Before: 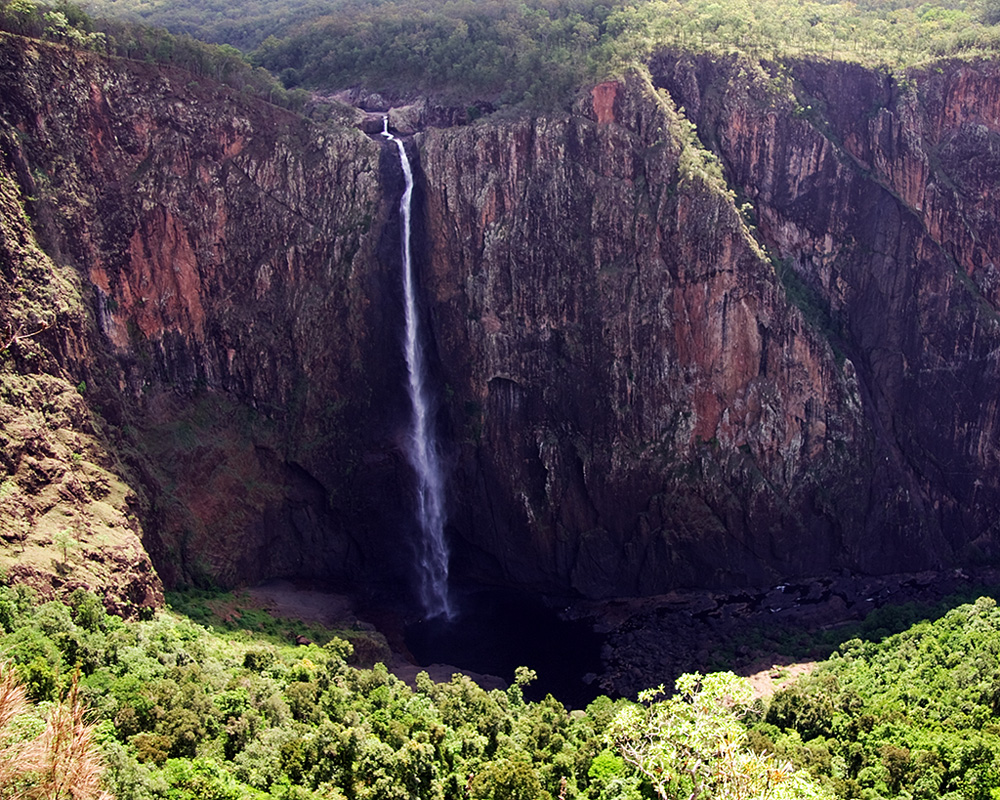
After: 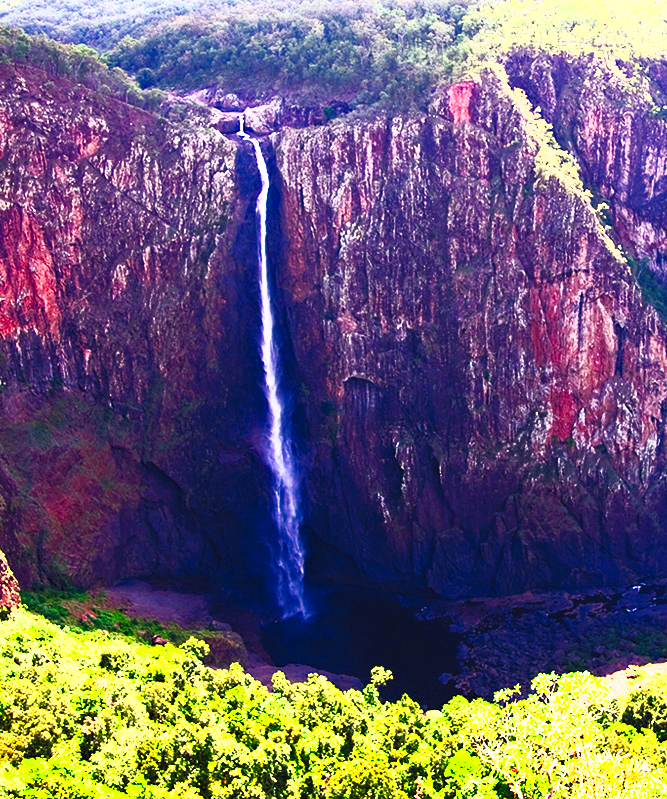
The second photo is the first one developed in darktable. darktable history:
haze removal: compatibility mode true, adaptive false
contrast brightness saturation: contrast 0.994, brightness 0.996, saturation 0.985
crop and rotate: left 14.414%, right 18.884%
tone curve: curves: ch0 [(0, 0) (0.003, 0.005) (0.011, 0.013) (0.025, 0.027) (0.044, 0.044) (0.069, 0.06) (0.1, 0.081) (0.136, 0.114) (0.177, 0.16) (0.224, 0.211) (0.277, 0.277) (0.335, 0.354) (0.399, 0.435) (0.468, 0.538) (0.543, 0.626) (0.623, 0.708) (0.709, 0.789) (0.801, 0.867) (0.898, 0.935) (1, 1)], preserve colors none
